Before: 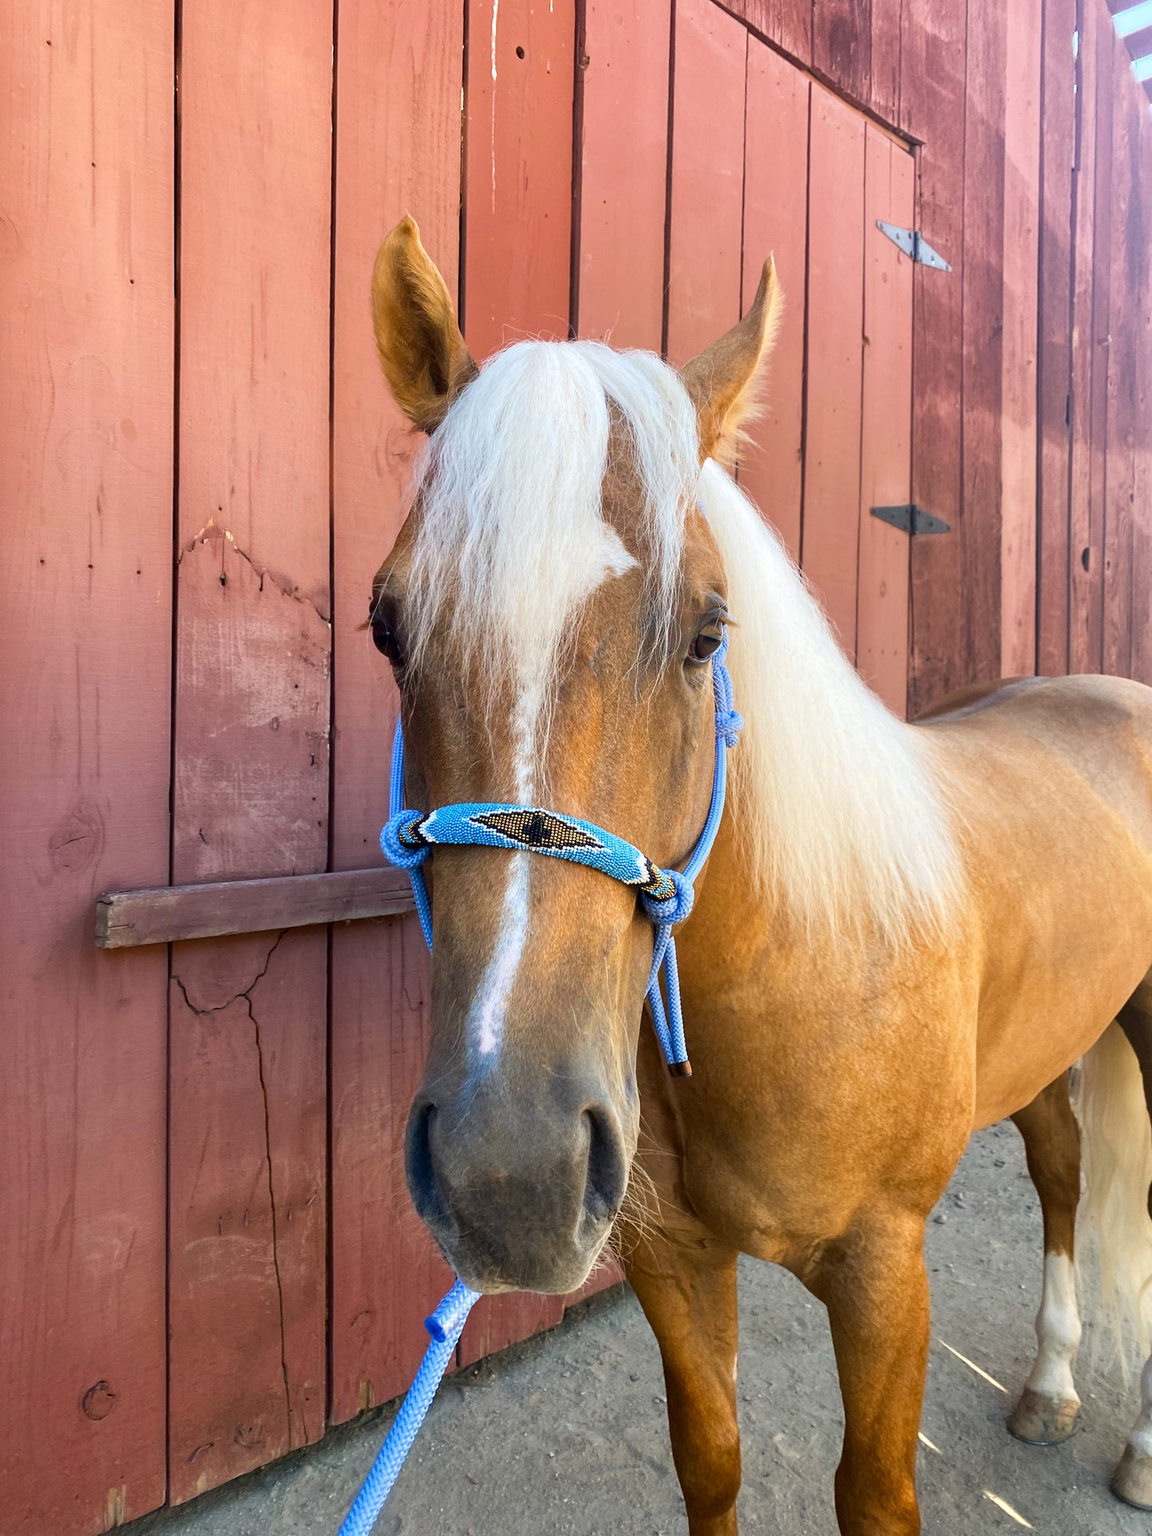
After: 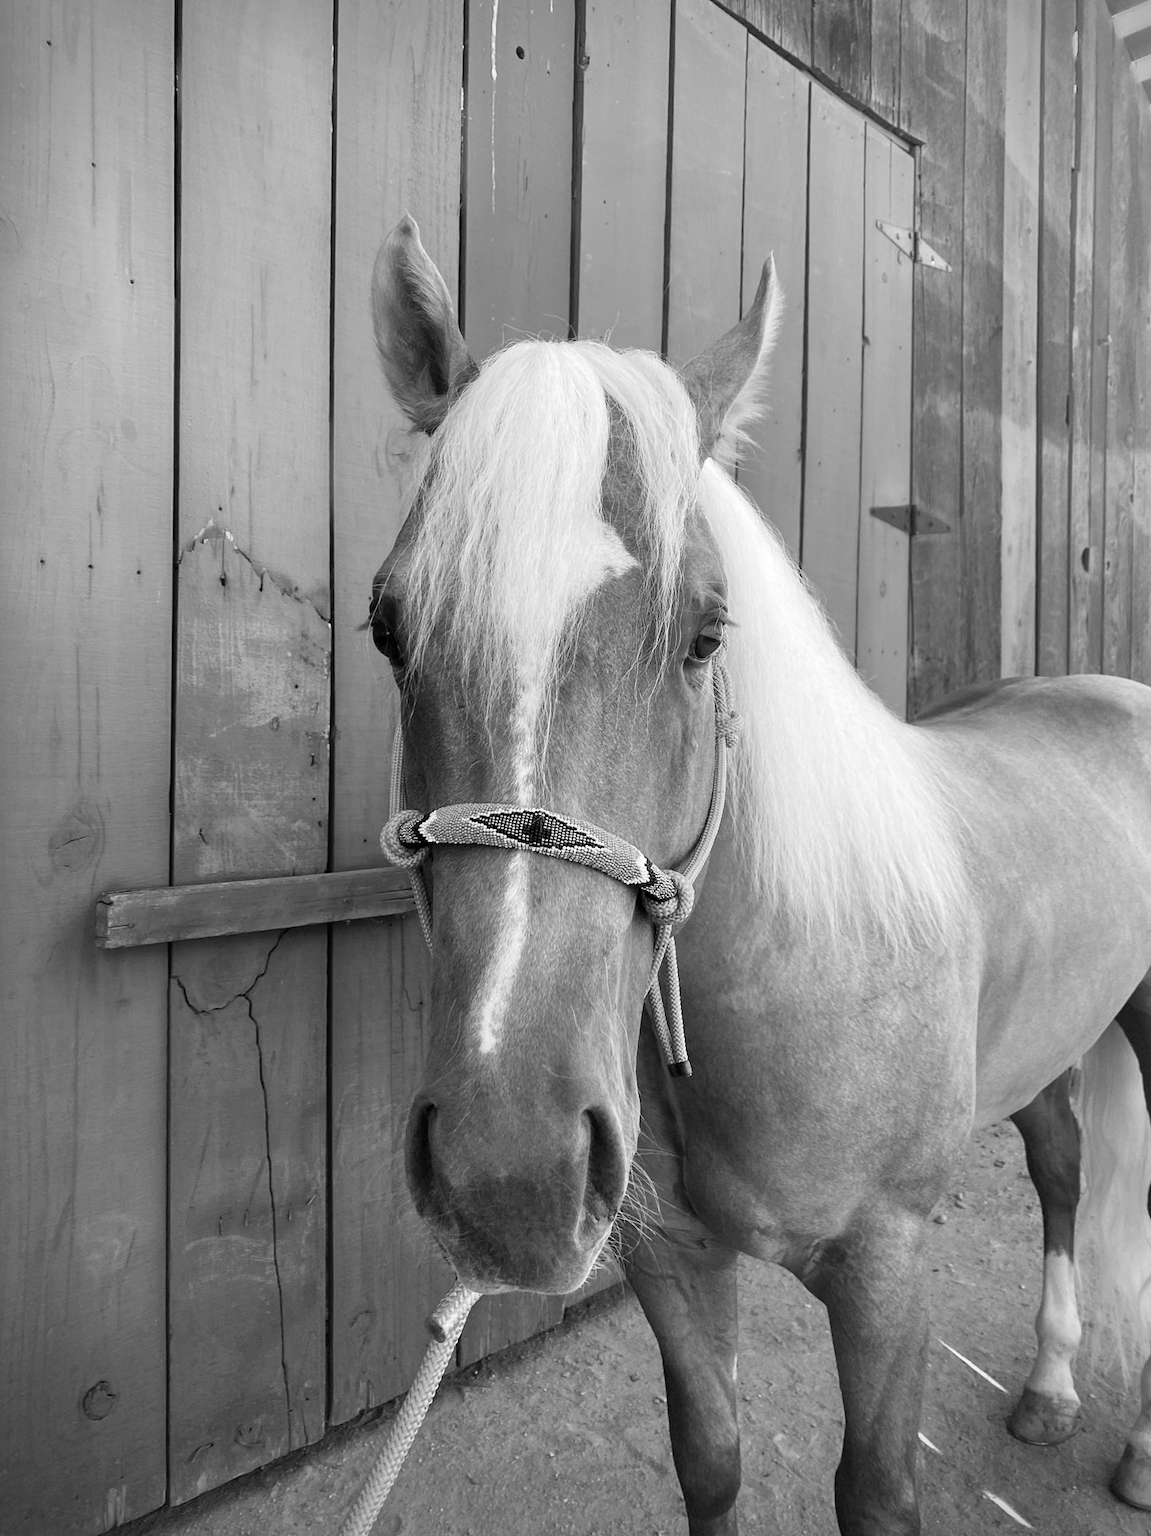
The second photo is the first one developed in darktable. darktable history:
vignetting: dithering 8-bit output, unbound false
monochrome: on, module defaults
